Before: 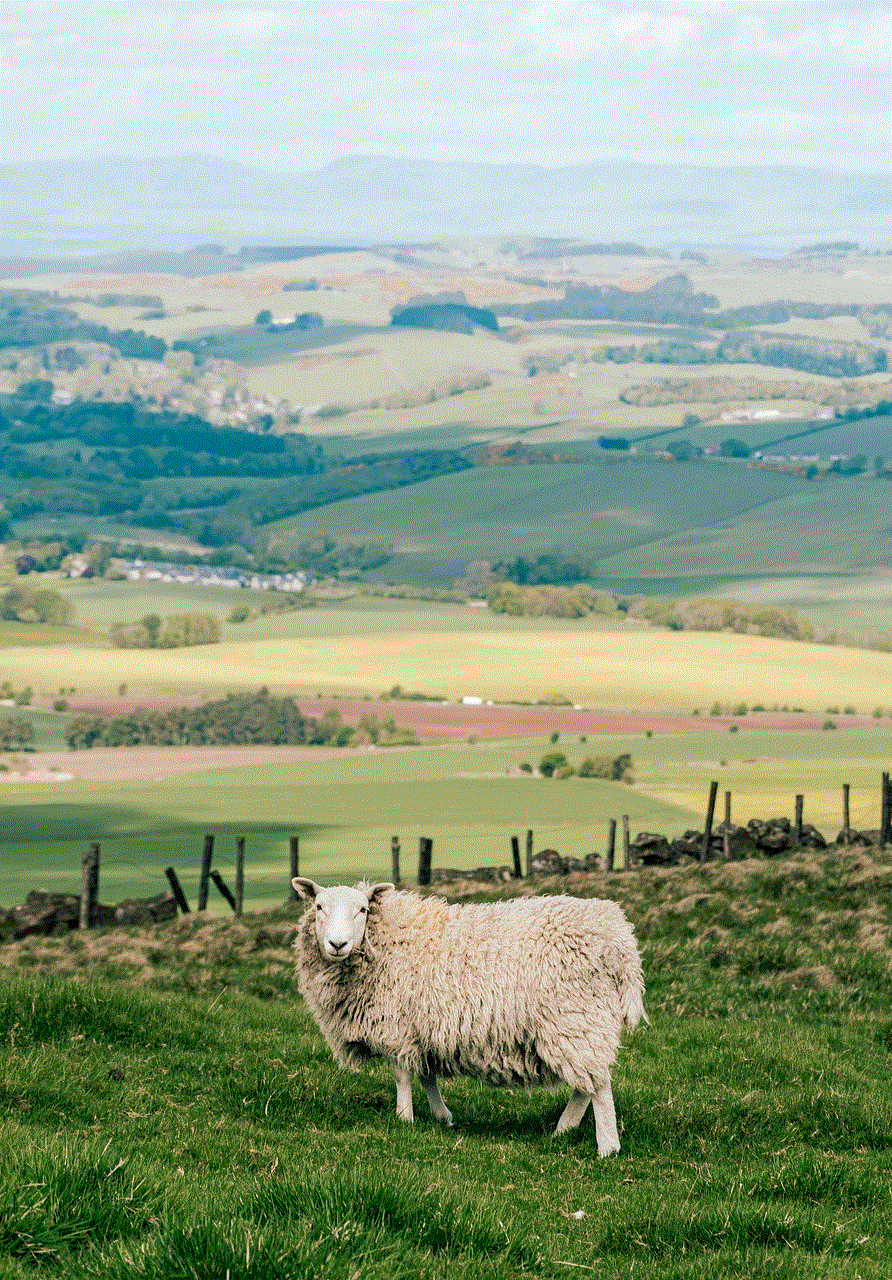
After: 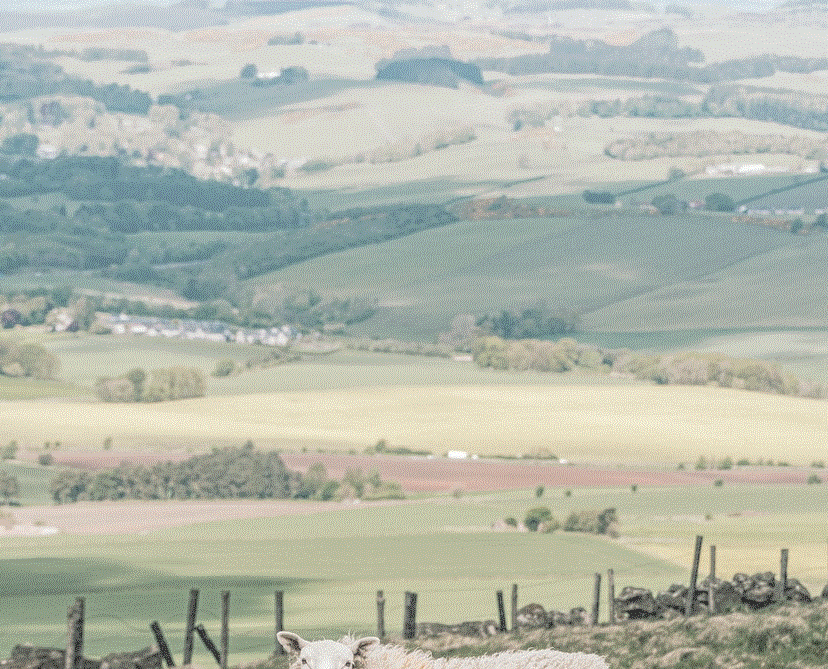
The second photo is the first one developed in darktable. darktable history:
contrast brightness saturation: brightness 0.18, saturation -0.5
crop: left 1.744%, top 19.225%, right 5.069%, bottom 28.357%
local contrast: highlights 73%, shadows 15%, midtone range 0.197
